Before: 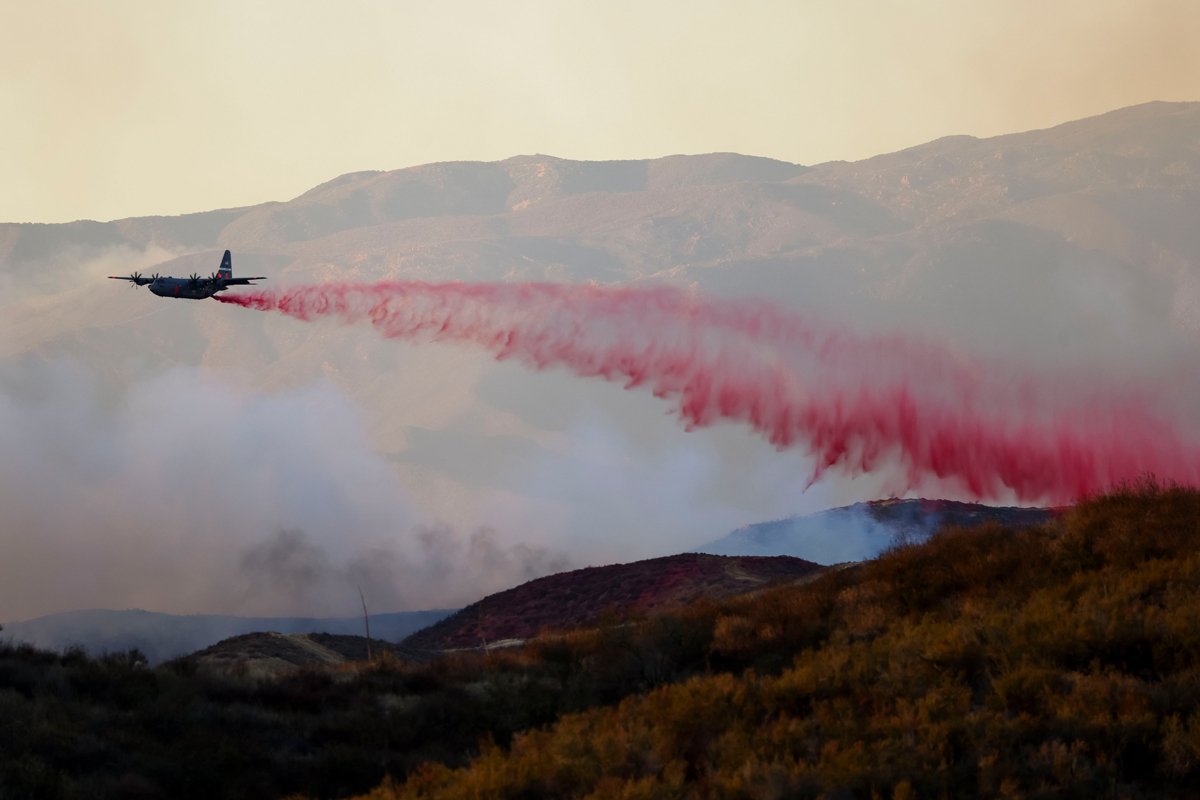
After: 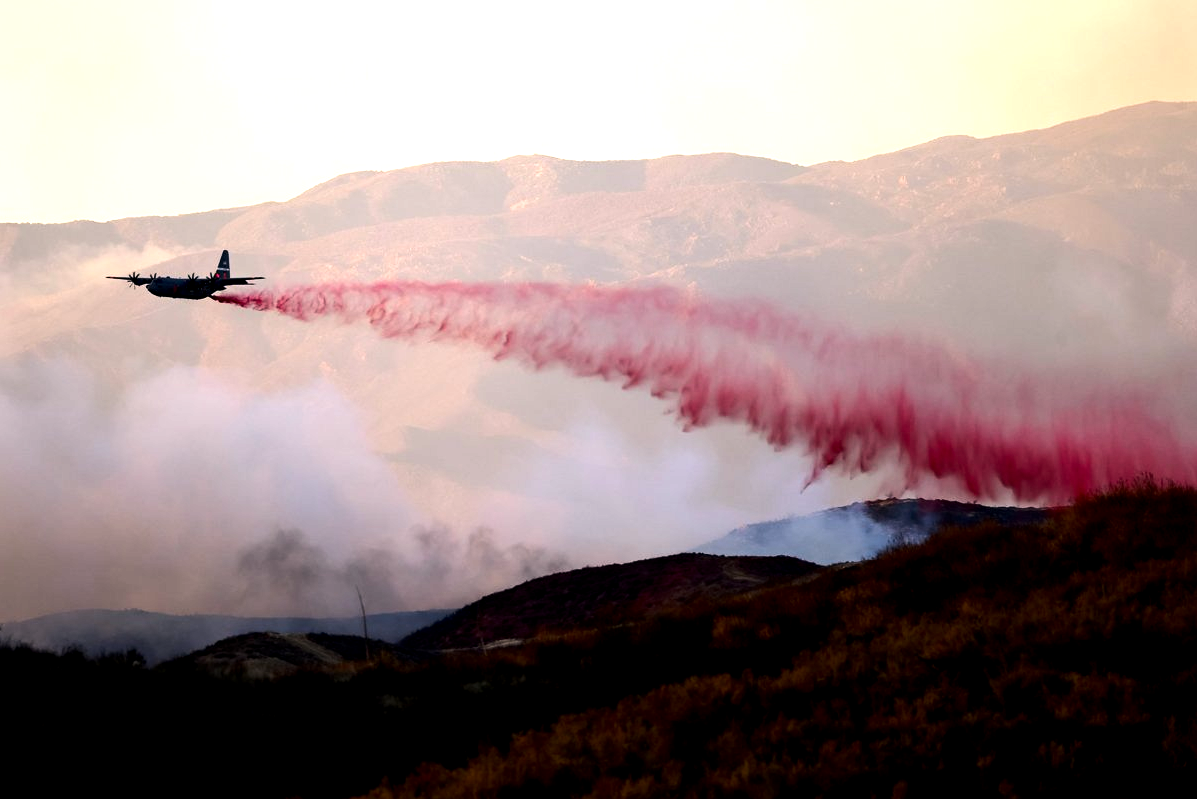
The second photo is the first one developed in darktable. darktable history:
crop: left 0.173%
tone equalizer: -8 EV -1.08 EV, -7 EV -1.02 EV, -6 EV -0.853 EV, -5 EV -0.593 EV, -3 EV 0.566 EV, -2 EV 0.863 EV, -1 EV 1.01 EV, +0 EV 1.08 EV, edges refinement/feathering 500, mask exposure compensation -1.57 EV, preserve details no
exposure: black level correction 0.01, exposure 0.009 EV, compensate highlight preservation false
color correction: highlights a* 7.52, highlights b* 4.25
